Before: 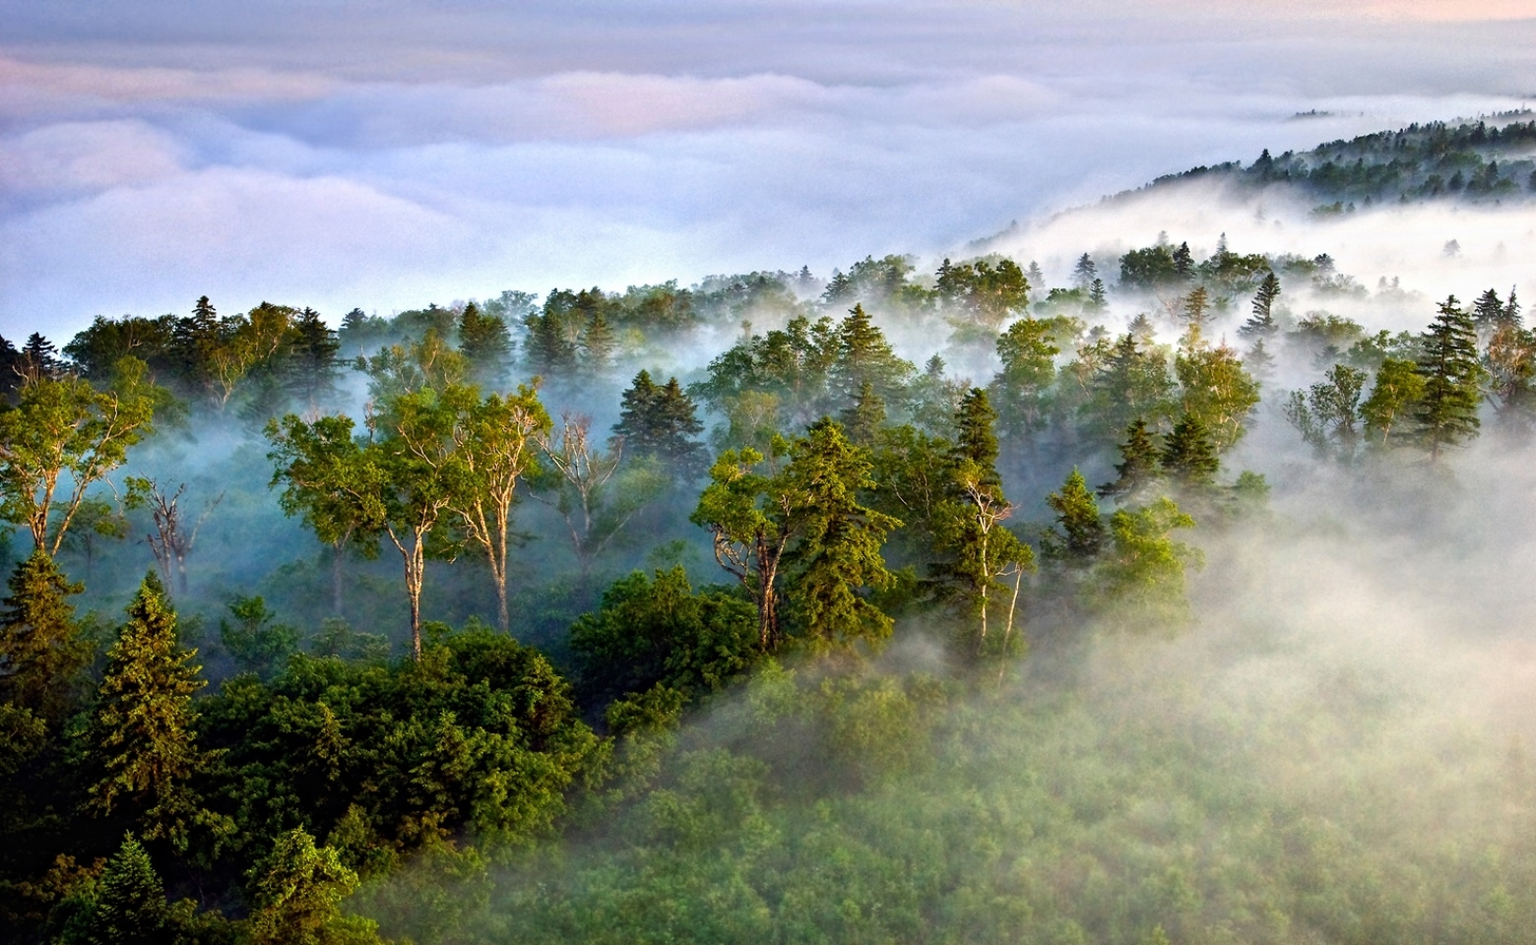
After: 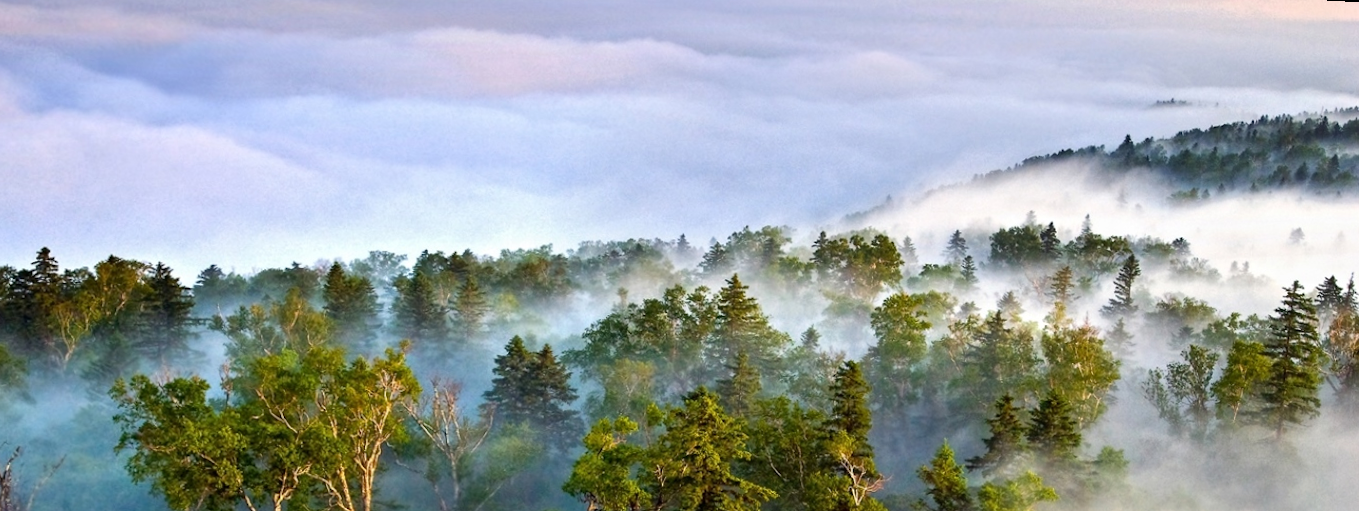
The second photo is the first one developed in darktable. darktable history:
rotate and perspective: rotation 0.679°, lens shift (horizontal) 0.136, crop left 0.009, crop right 0.991, crop top 0.078, crop bottom 0.95
tone equalizer: on, module defaults
crop and rotate: left 11.812%, bottom 42.776%
